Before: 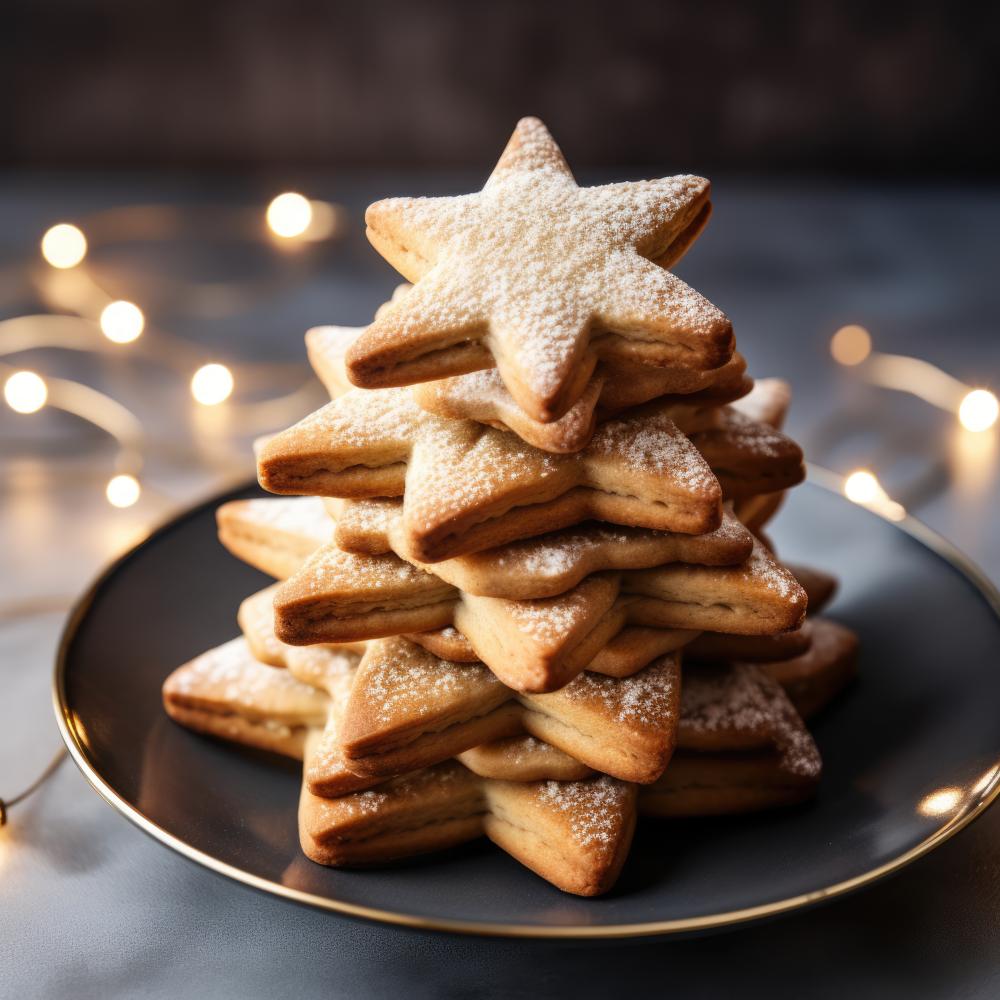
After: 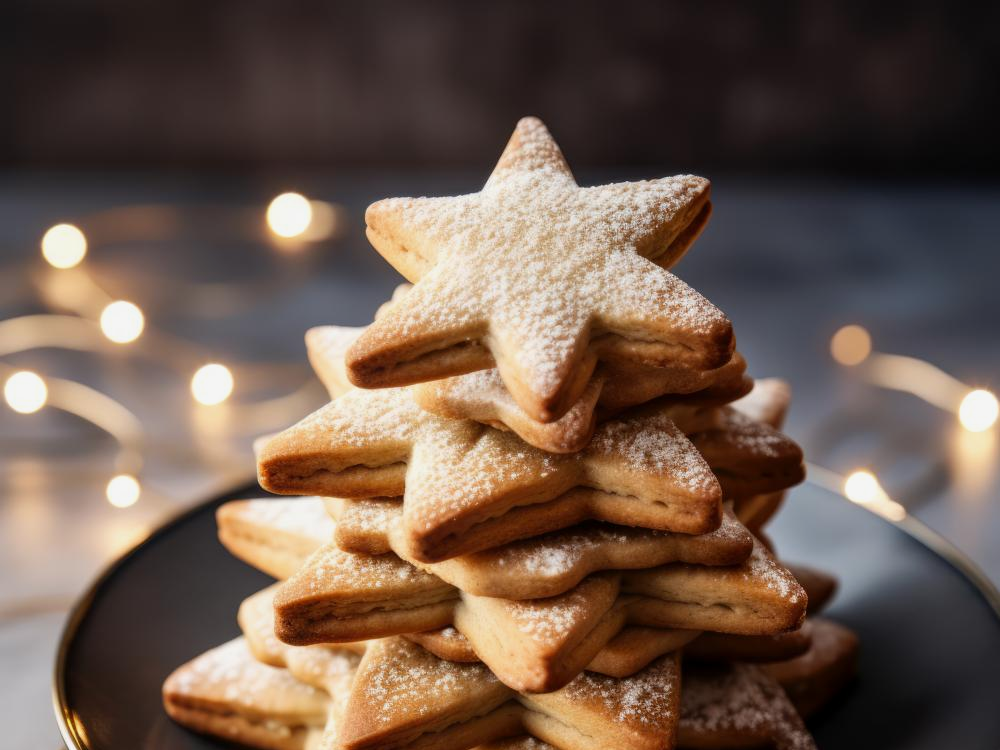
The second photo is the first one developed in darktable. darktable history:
crop: bottom 24.988%
exposure: black level correction 0.001, exposure -0.125 EV, compensate exposure bias true, compensate highlight preservation false
